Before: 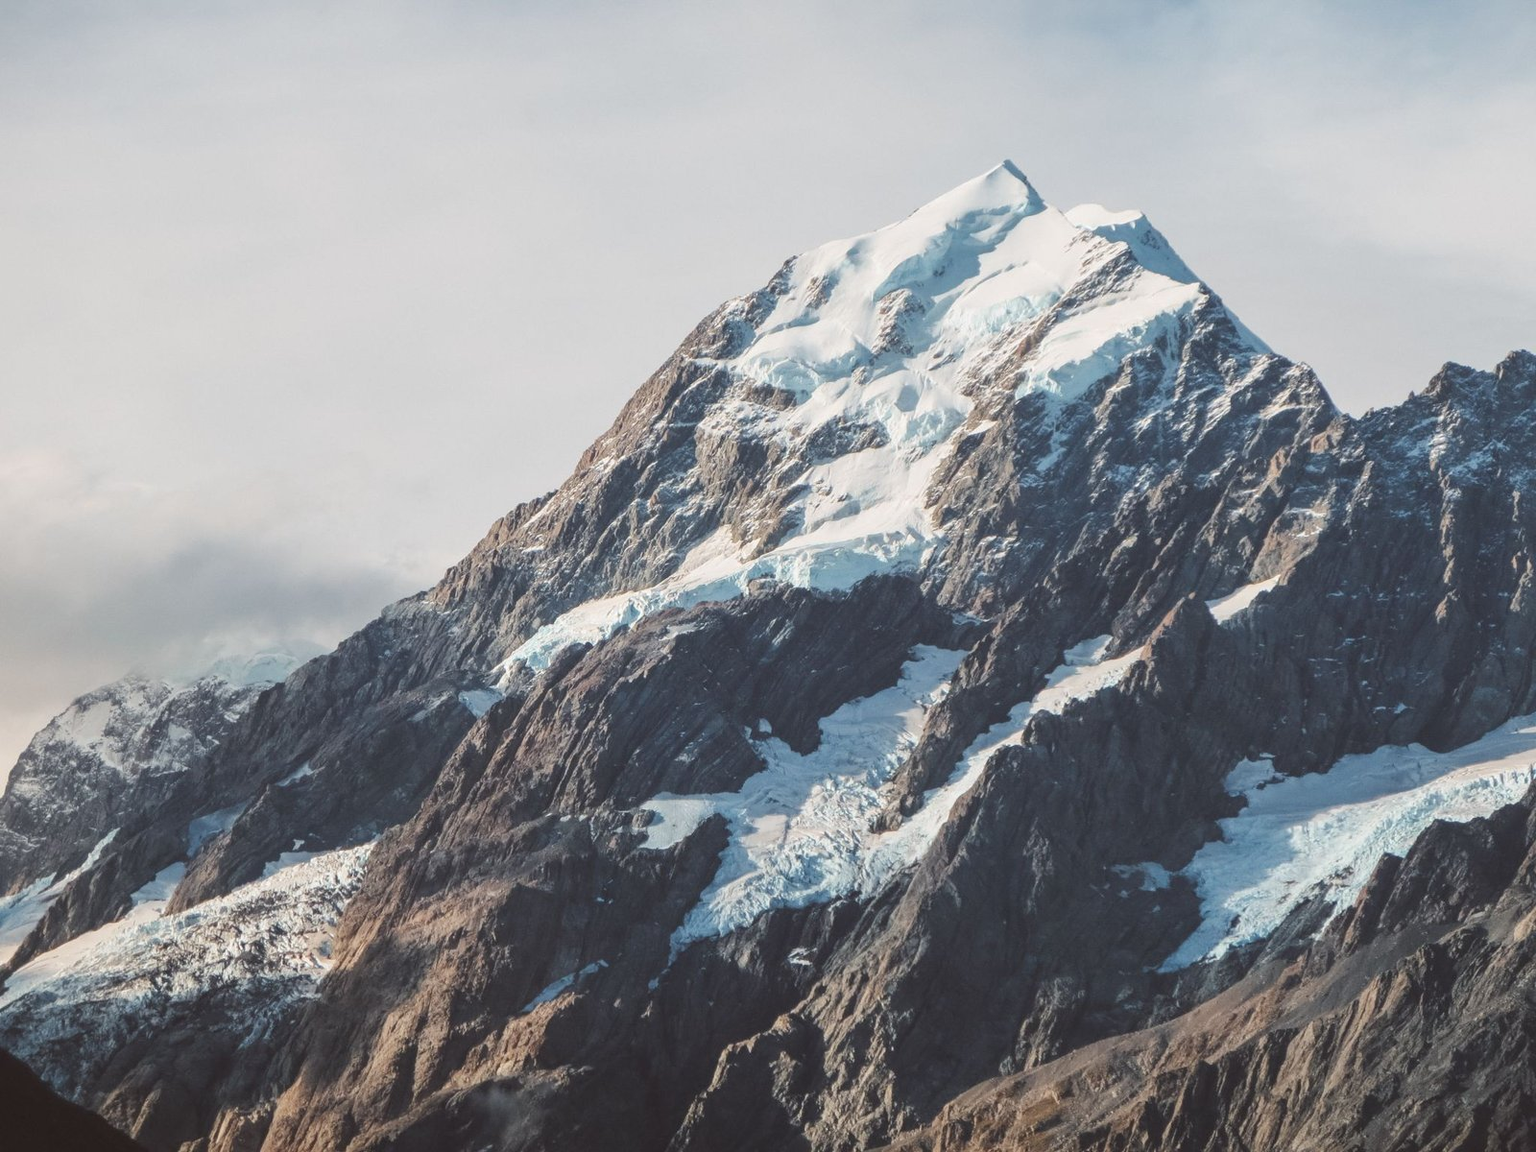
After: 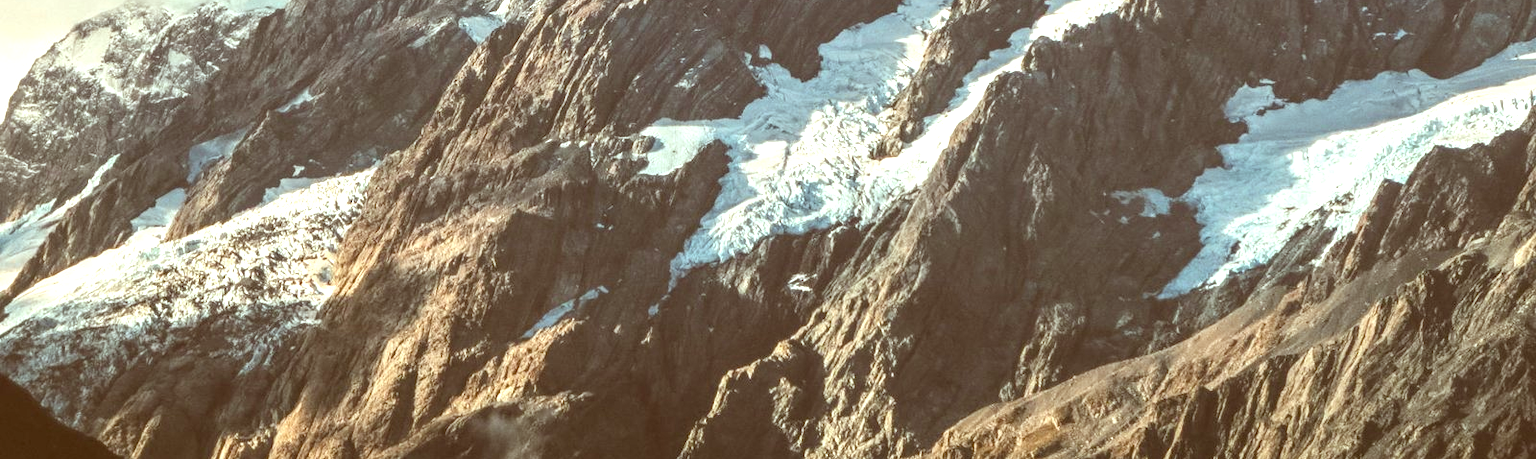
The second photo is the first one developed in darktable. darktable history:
crop and rotate: top 58.56%, bottom 1.499%
exposure: exposure 0.95 EV, compensate highlight preservation false
color correction: highlights a* -5.95, highlights b* 9.53, shadows a* 10.89, shadows b* 23.31
local contrast: on, module defaults
